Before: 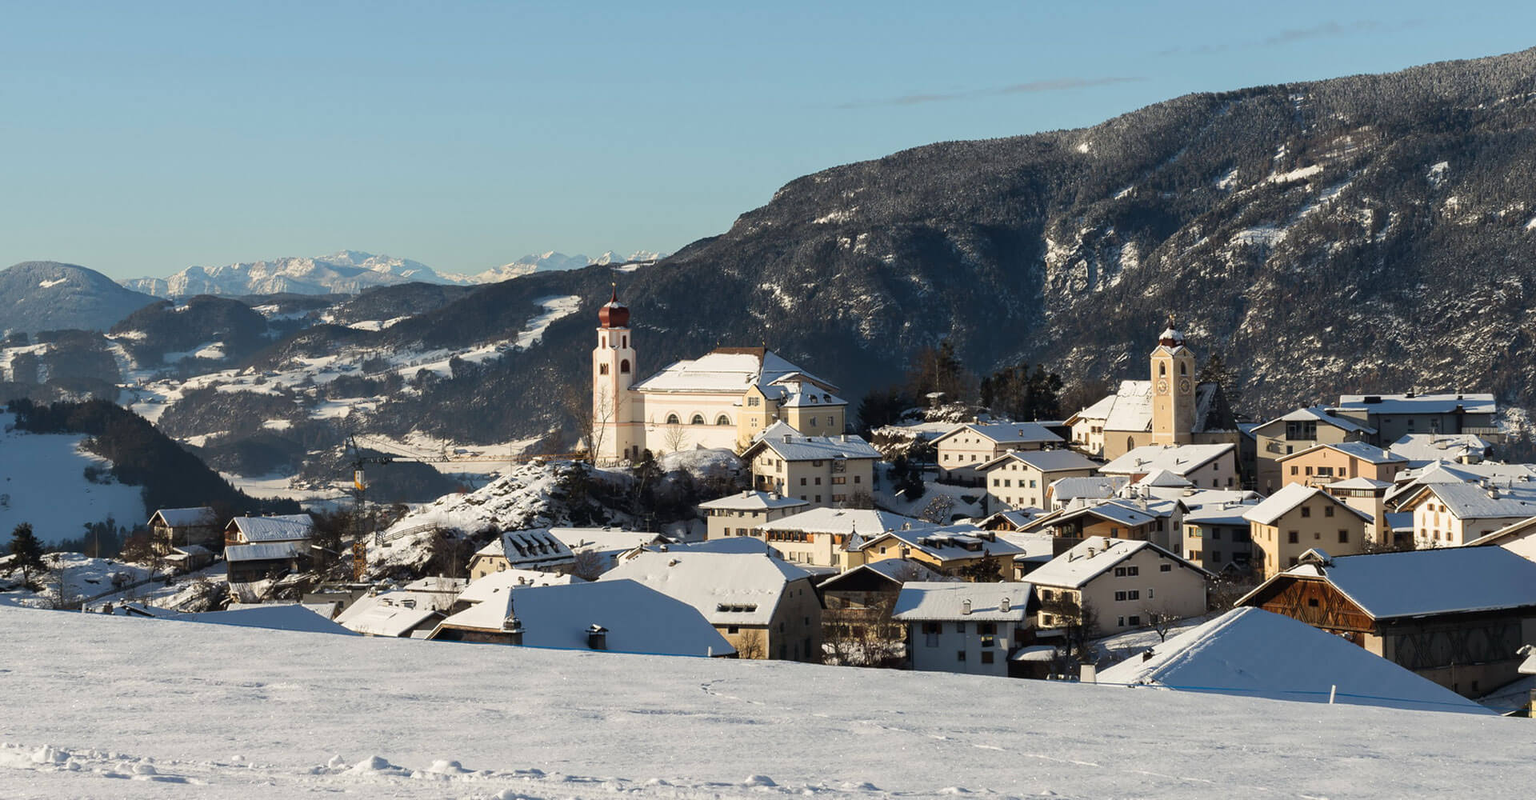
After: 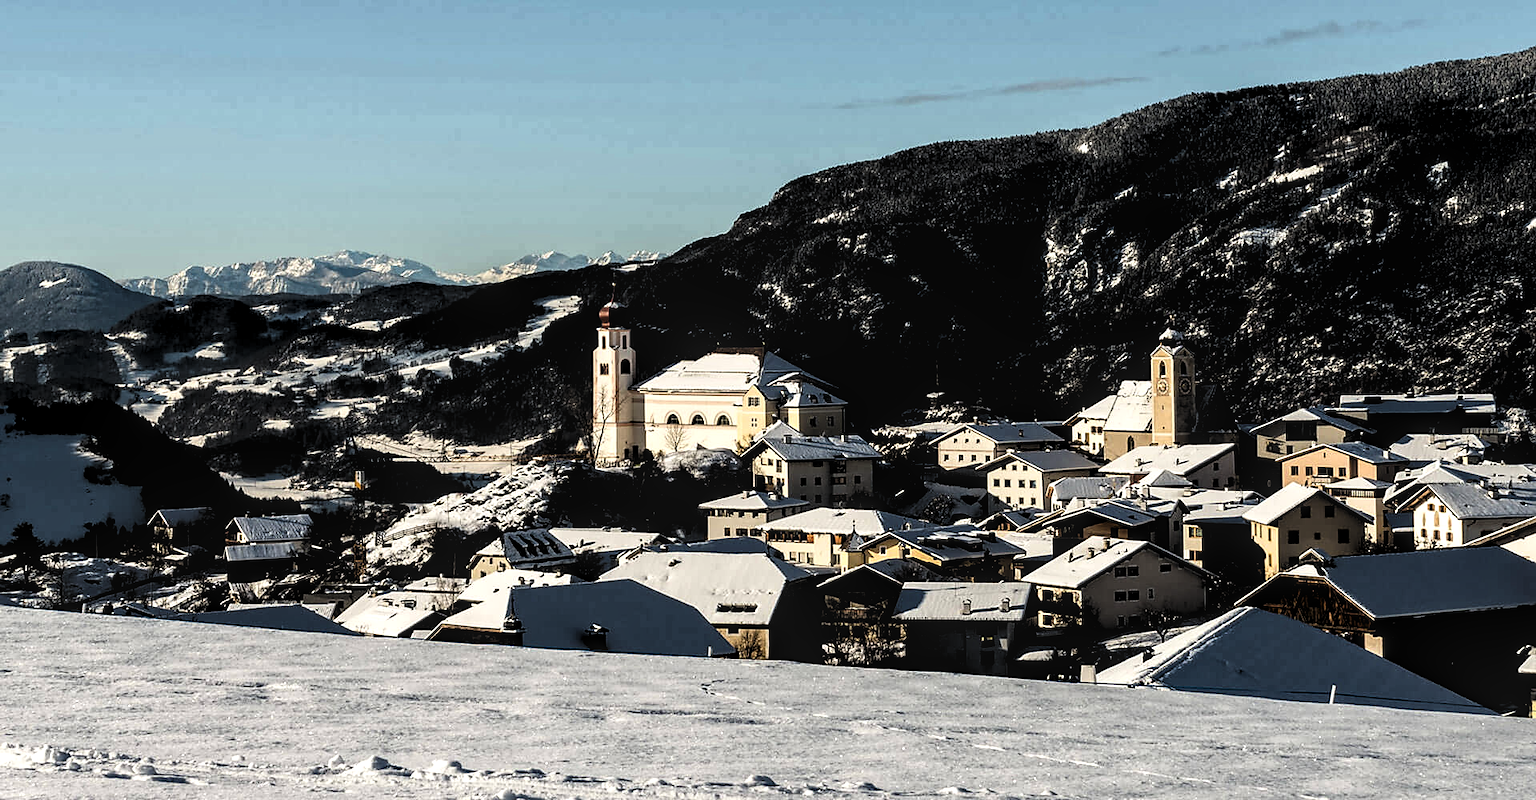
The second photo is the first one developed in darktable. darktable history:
levels: gray 50.79%, levels [0.182, 0.542, 0.902]
tone curve: curves: ch0 [(0, 0) (0.003, 0.004) (0.011, 0.009) (0.025, 0.017) (0.044, 0.029) (0.069, 0.04) (0.1, 0.051) (0.136, 0.07) (0.177, 0.095) (0.224, 0.131) (0.277, 0.179) (0.335, 0.237) (0.399, 0.302) (0.468, 0.386) (0.543, 0.471) (0.623, 0.576) (0.709, 0.699) (0.801, 0.817) (0.898, 0.917) (1, 1)], color space Lab, independent channels, preserve colors none
sharpen: radius 1.884, amount 0.408, threshold 1.612
local contrast: detail 130%
